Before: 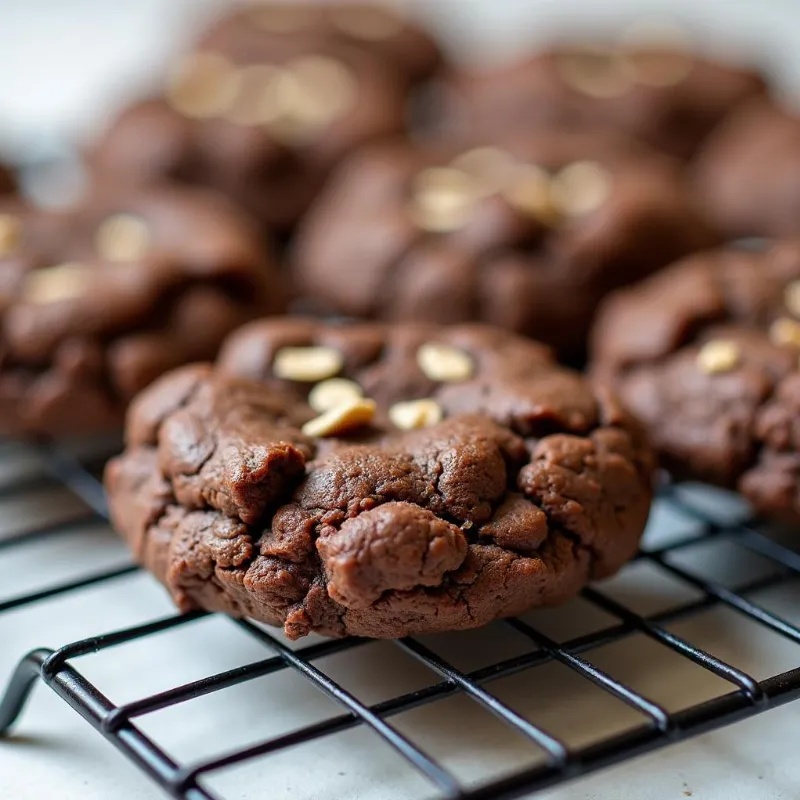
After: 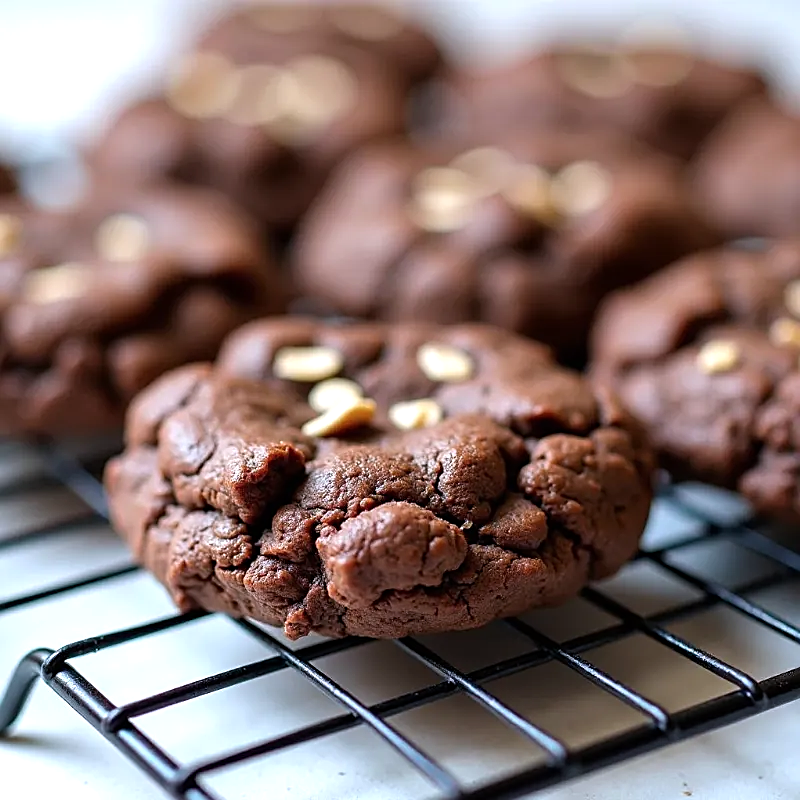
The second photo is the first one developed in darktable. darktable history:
color calibration: illuminant as shot in camera, x 0.358, y 0.373, temperature 4628.91 K, saturation algorithm version 1 (2020)
sharpen: on, module defaults
tone equalizer: -8 EV -0.434 EV, -7 EV -0.396 EV, -6 EV -0.369 EV, -5 EV -0.185 EV, -3 EV 0.21 EV, -2 EV 0.317 EV, -1 EV 0.383 EV, +0 EV 0.444 EV
